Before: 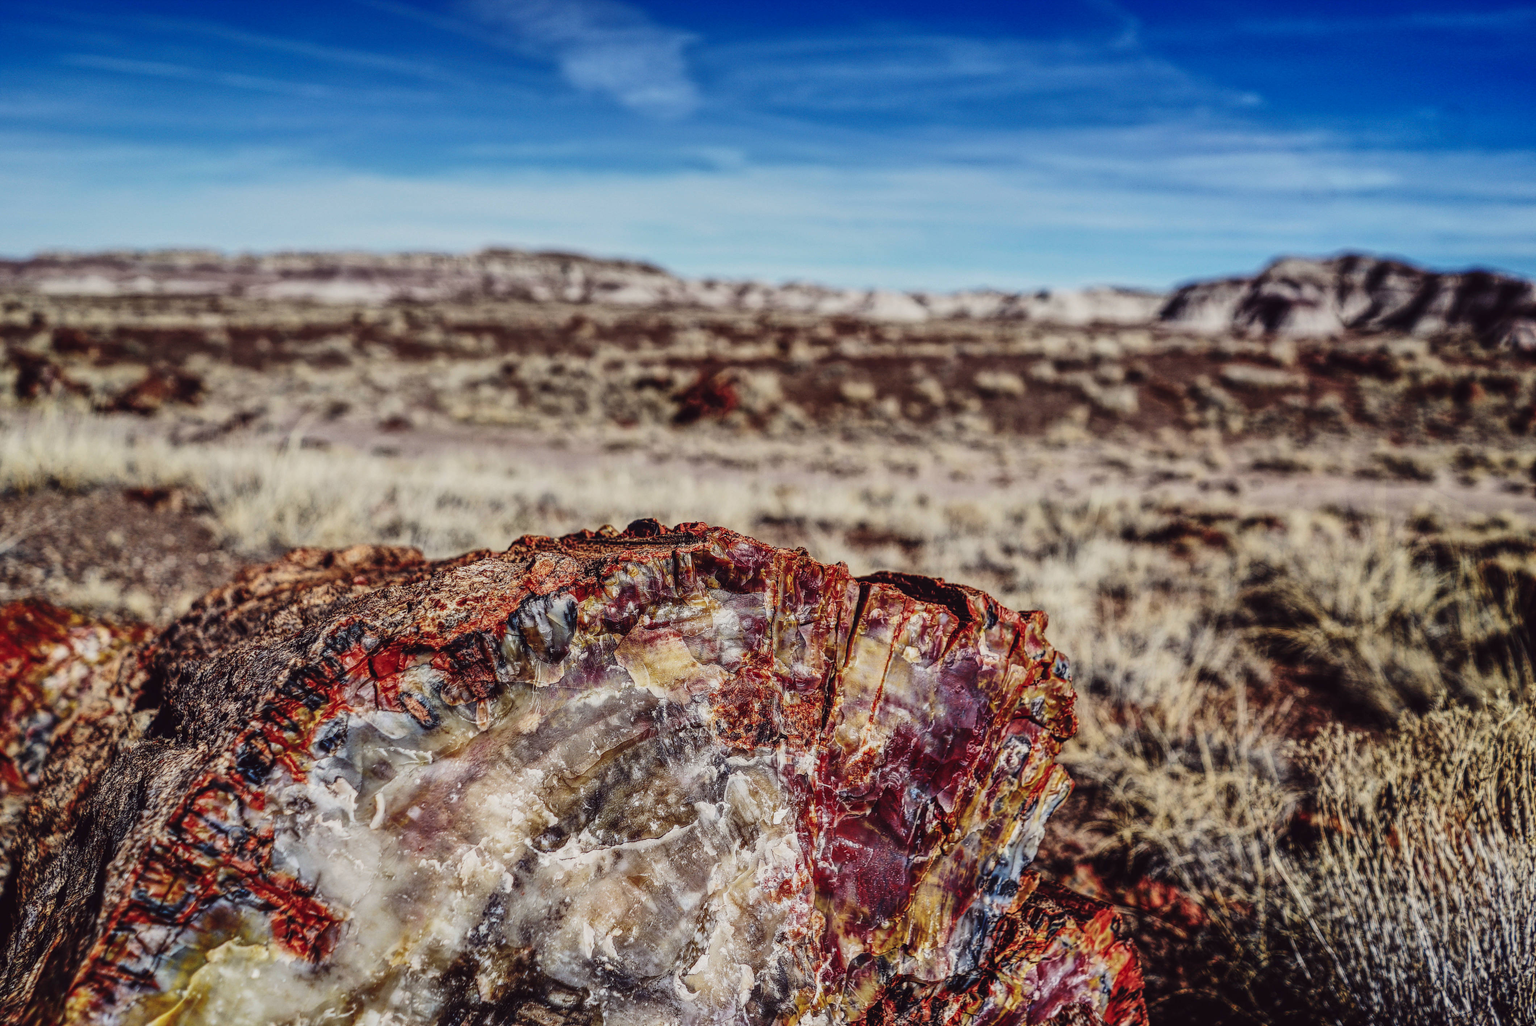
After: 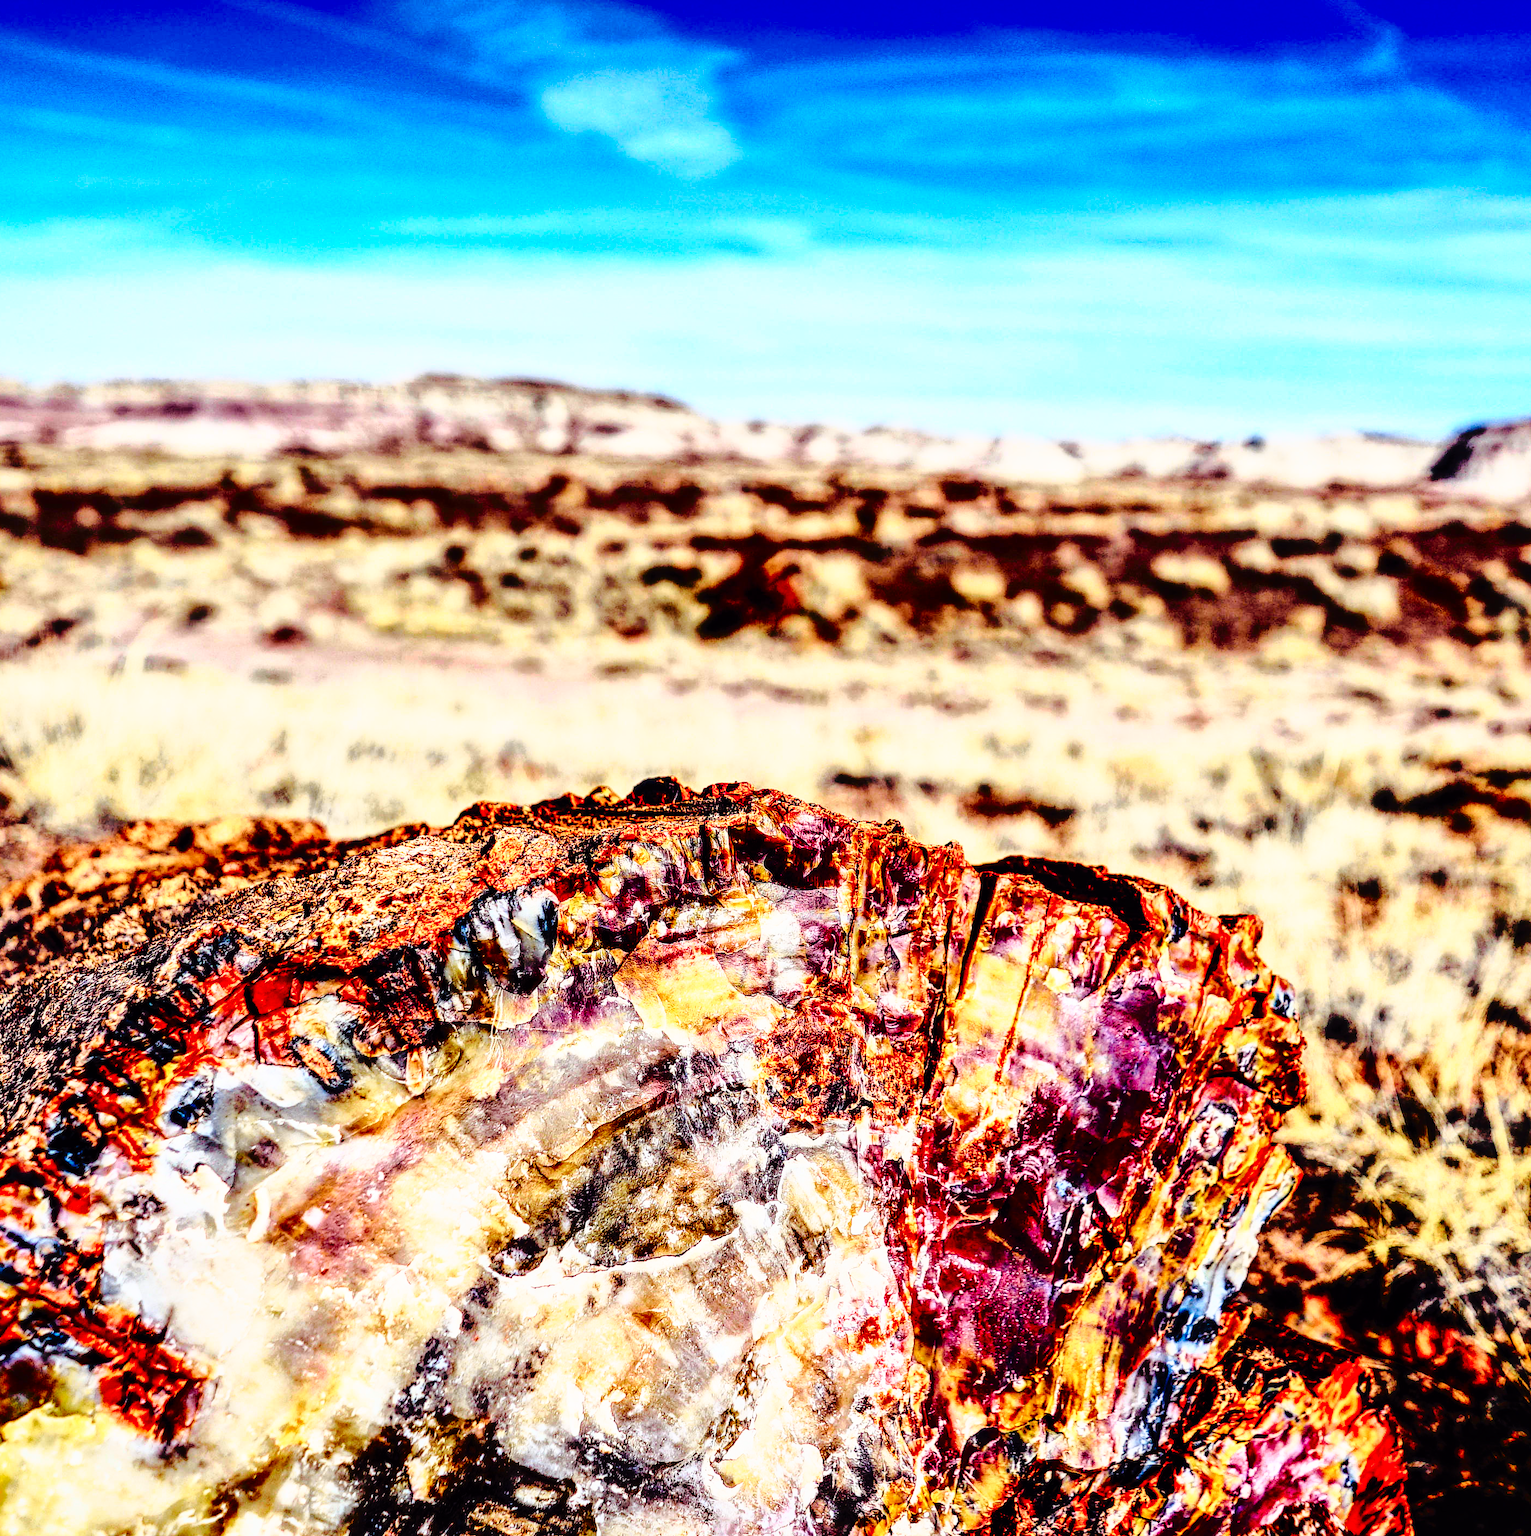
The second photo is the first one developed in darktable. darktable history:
tone equalizer: -8 EV -1.87 EV, -7 EV -1.14 EV, -6 EV -1.66 EV, edges refinement/feathering 500, mask exposure compensation -1.57 EV, preserve details no
base curve: curves: ch0 [(0, 0) (0.036, 0.037) (0.121, 0.228) (0.46, 0.76) (0.859, 0.983) (1, 1)], preserve colors none
local contrast: mode bilateral grid, contrast 19, coarseness 51, detail 119%, midtone range 0.2
tone curve: curves: ch0 [(0, 0) (0.187, 0.12) (0.384, 0.363) (0.577, 0.681) (0.735, 0.881) (0.864, 0.959) (1, 0.987)]; ch1 [(0, 0) (0.402, 0.36) (0.476, 0.466) (0.501, 0.501) (0.518, 0.514) (0.564, 0.614) (0.614, 0.664) (0.741, 0.829) (1, 1)]; ch2 [(0, 0) (0.429, 0.387) (0.483, 0.481) (0.503, 0.501) (0.522, 0.533) (0.564, 0.605) (0.615, 0.697) (0.702, 0.774) (1, 0.895)], color space Lab, independent channels, preserve colors none
crop and rotate: left 13.363%, right 20.04%
color balance rgb: linear chroma grading › global chroma 15.287%, perceptual saturation grading › global saturation 0.807%, global vibrance 9.347%
